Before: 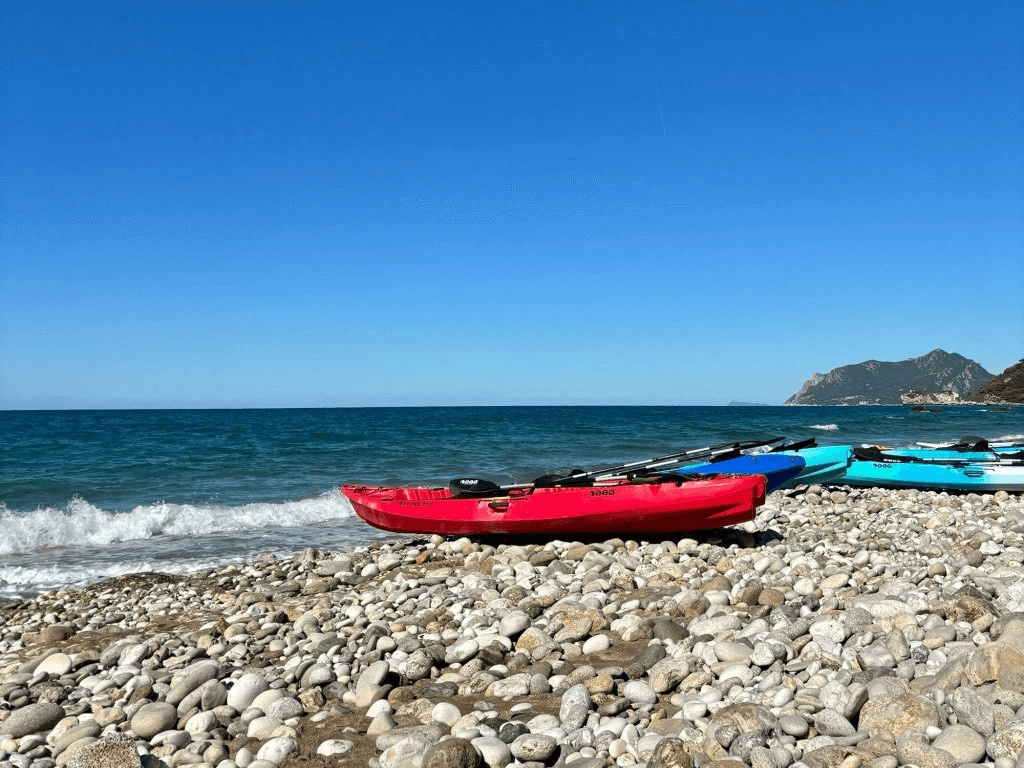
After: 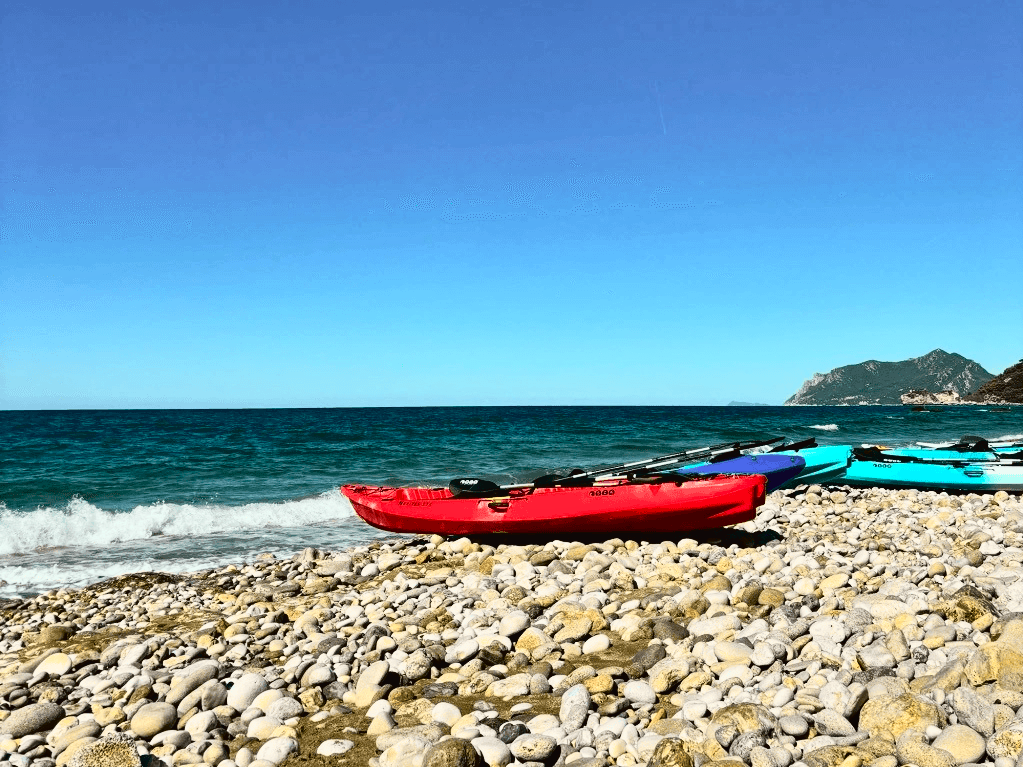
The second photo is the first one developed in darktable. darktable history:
tone curve: curves: ch0 [(0, 0.022) (0.177, 0.086) (0.392, 0.438) (0.704, 0.844) (0.858, 0.938) (1, 0.981)]; ch1 [(0, 0) (0.402, 0.36) (0.476, 0.456) (0.498, 0.501) (0.518, 0.521) (0.58, 0.598) (0.619, 0.65) (0.692, 0.737) (1, 1)]; ch2 [(0, 0) (0.415, 0.438) (0.483, 0.499) (0.503, 0.507) (0.526, 0.537) (0.563, 0.624) (0.626, 0.714) (0.699, 0.753) (0.997, 0.858)], color space Lab, independent channels, preserve colors none
crop and rotate: left 0.096%, bottom 0.003%
shadows and highlights: shadows 52.39, soften with gaussian
